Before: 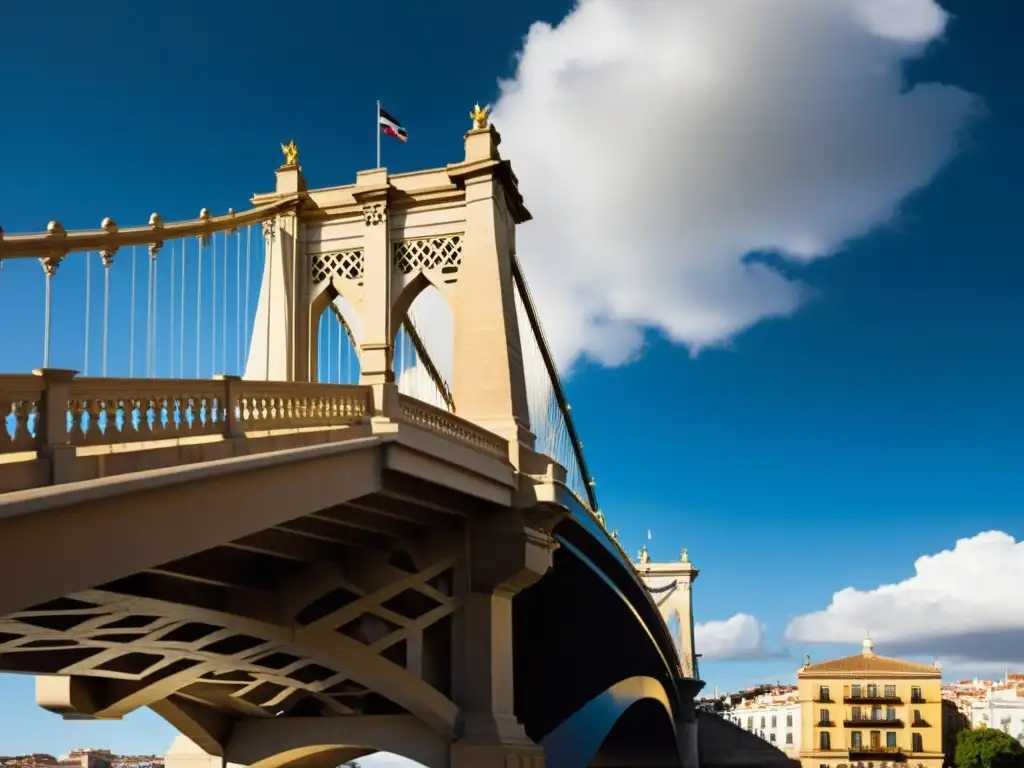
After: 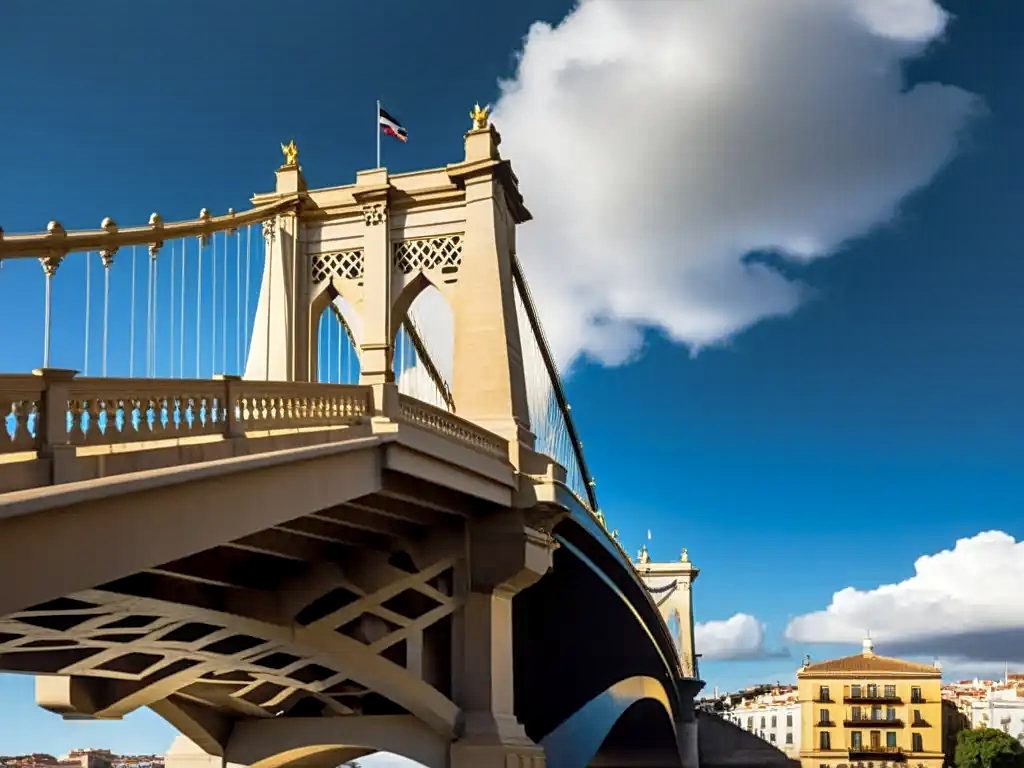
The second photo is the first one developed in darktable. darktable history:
local contrast: detail 130%
tone curve: curves: ch0 [(0, 0) (0.15, 0.17) (0.452, 0.437) (0.611, 0.588) (0.751, 0.749) (1, 1)]; ch1 [(0, 0) (0.325, 0.327) (0.412, 0.45) (0.453, 0.484) (0.5, 0.501) (0.541, 0.55) (0.617, 0.612) (0.695, 0.697) (1, 1)]; ch2 [(0, 0) (0.386, 0.397) (0.452, 0.459) (0.505, 0.498) (0.524, 0.547) (0.574, 0.566) (0.633, 0.641) (1, 1)], preserve colors none
sharpen: amount 0.216
shadows and highlights: low approximation 0.01, soften with gaussian
